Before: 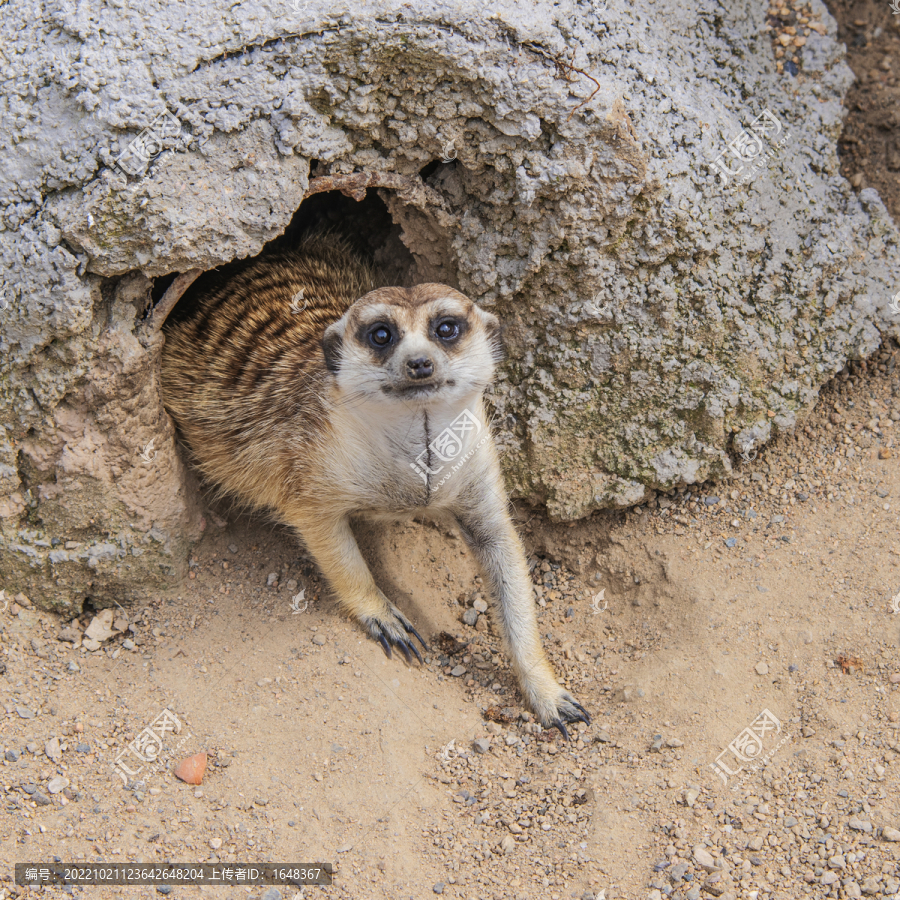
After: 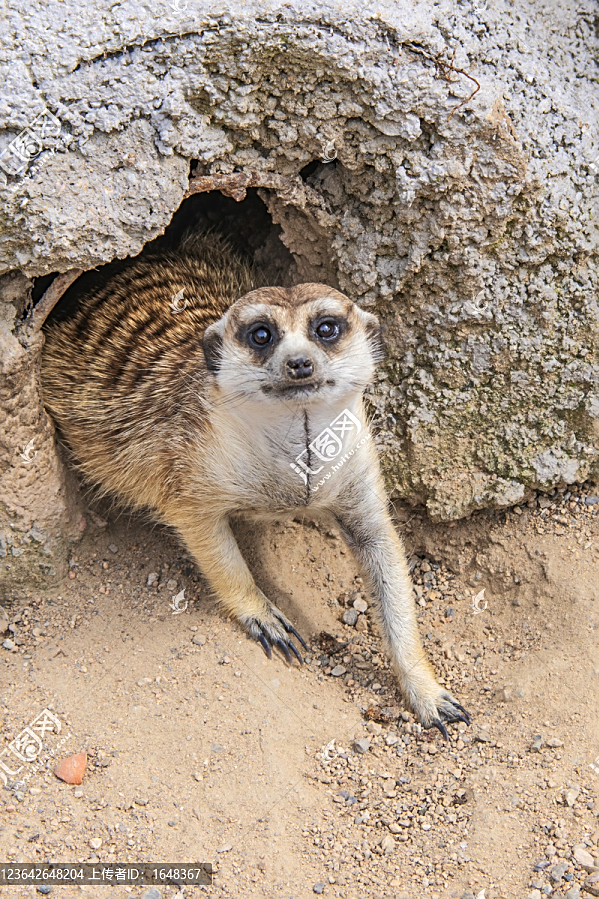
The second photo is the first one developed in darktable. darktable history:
crop and rotate: left 13.342%, right 19.991%
exposure: exposure 0.258 EV, compensate highlight preservation false
sharpen: on, module defaults
